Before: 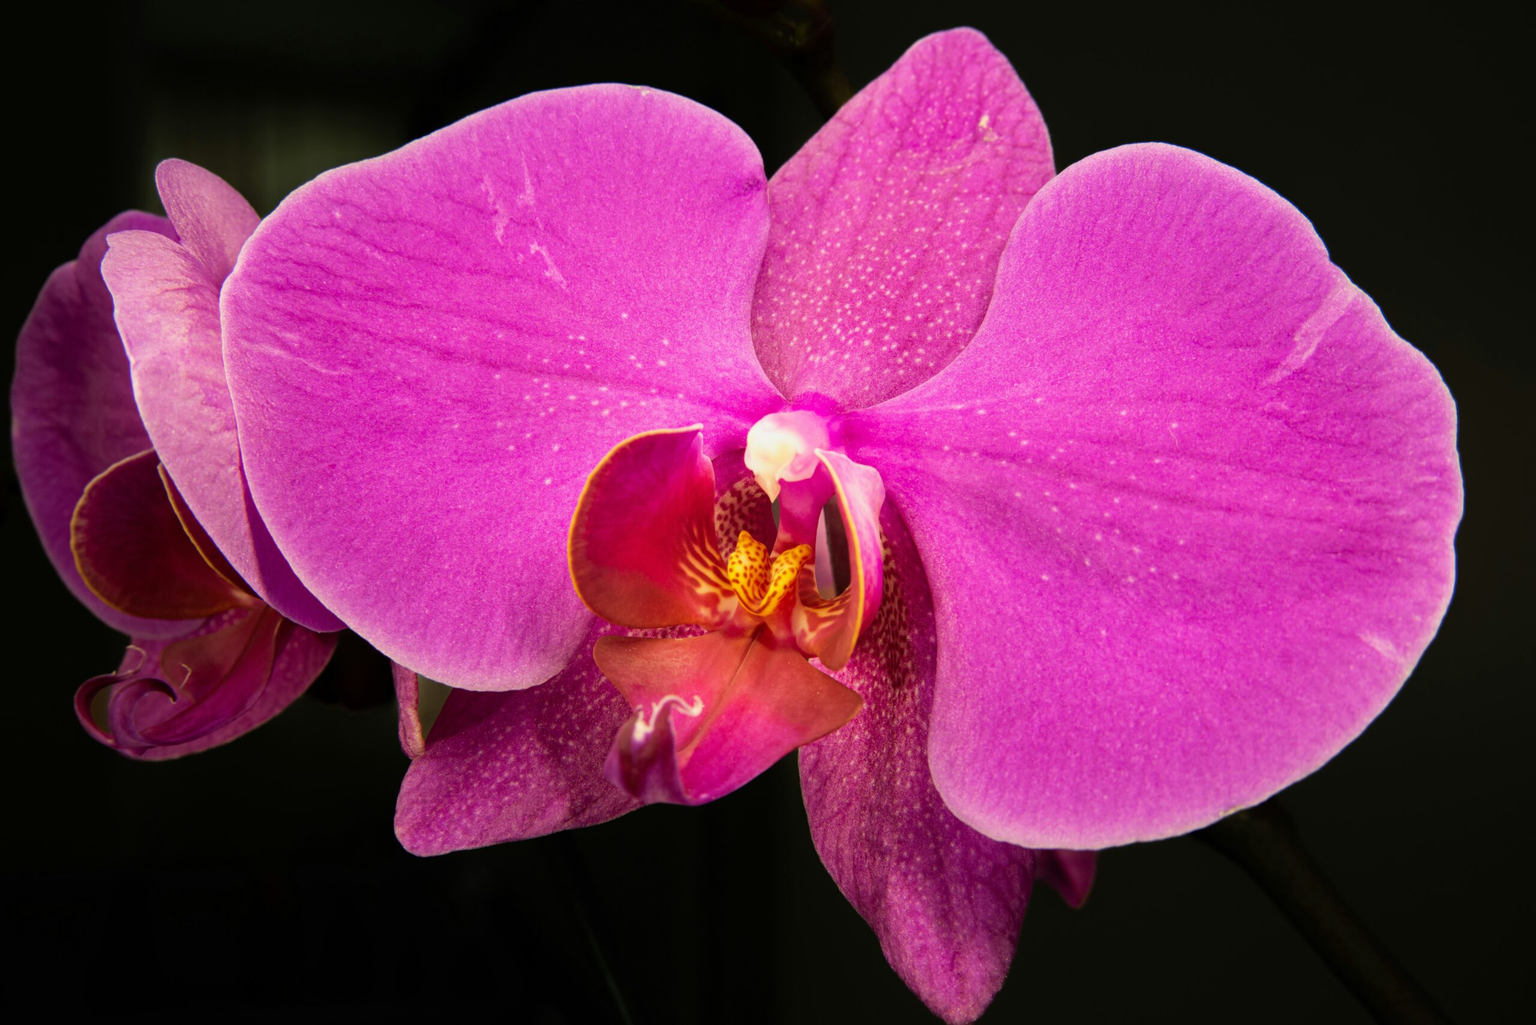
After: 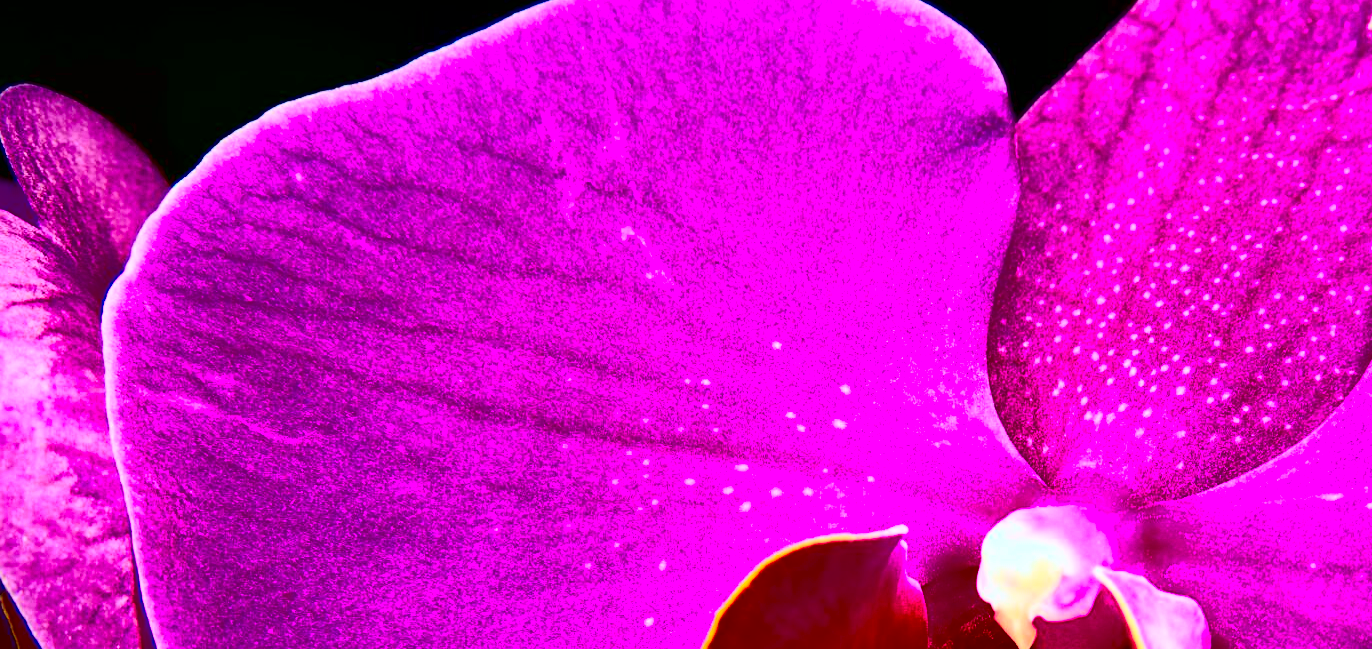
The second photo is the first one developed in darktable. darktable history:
crop: left 10.317%, top 10.594%, right 36.06%, bottom 51.419%
local contrast: mode bilateral grid, contrast 21, coarseness 51, detail 119%, midtone range 0.2
contrast brightness saturation: contrast 0.755, brightness -0.995, saturation 0.992
color calibration: gray › normalize channels true, illuminant as shot in camera, x 0.37, y 0.382, temperature 4318.55 K, gamut compression 0.018
